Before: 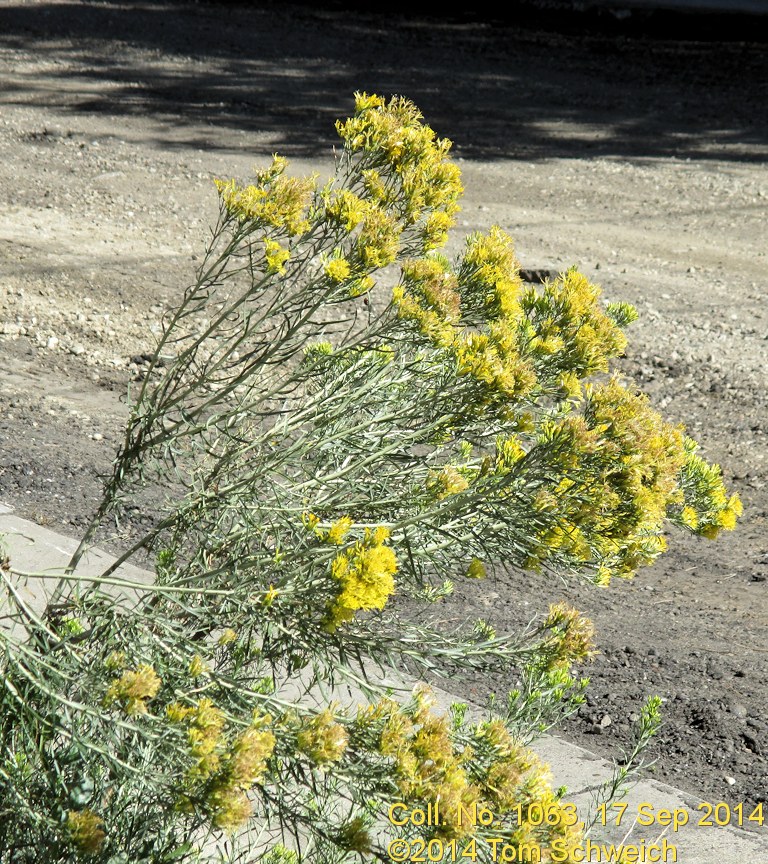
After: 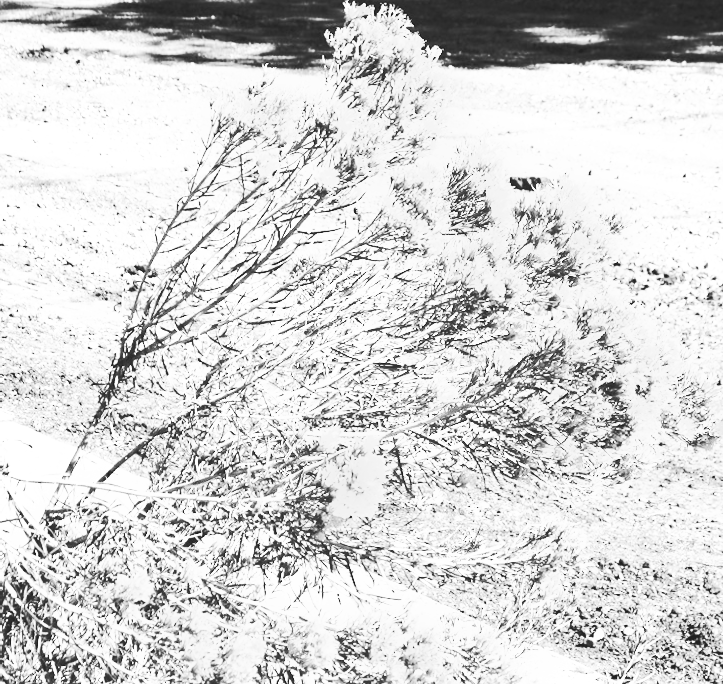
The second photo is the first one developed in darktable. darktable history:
exposure: exposure 0.559 EV, compensate highlight preservation false
color balance rgb: linear chroma grading › shadows -8%, linear chroma grading › global chroma 10%, perceptual saturation grading › global saturation 2%, perceptual saturation grading › highlights -2%, perceptual saturation grading › mid-tones 4%, perceptual saturation grading › shadows 8%, perceptual brilliance grading › global brilliance 2%, perceptual brilliance grading › highlights -4%, global vibrance 16%, saturation formula JzAzBz (2021)
rotate and perspective: lens shift (horizontal) -0.055, automatic cropping off
base curve: curves: ch0 [(0, 0.015) (0.085, 0.116) (0.134, 0.298) (0.19, 0.545) (0.296, 0.764) (0.599, 0.982) (1, 1)], preserve colors none
crop and rotate: angle 0.03°, top 11.643%, right 5.651%, bottom 11.189%
haze removal: compatibility mode true, adaptive false
monochrome: on, module defaults
